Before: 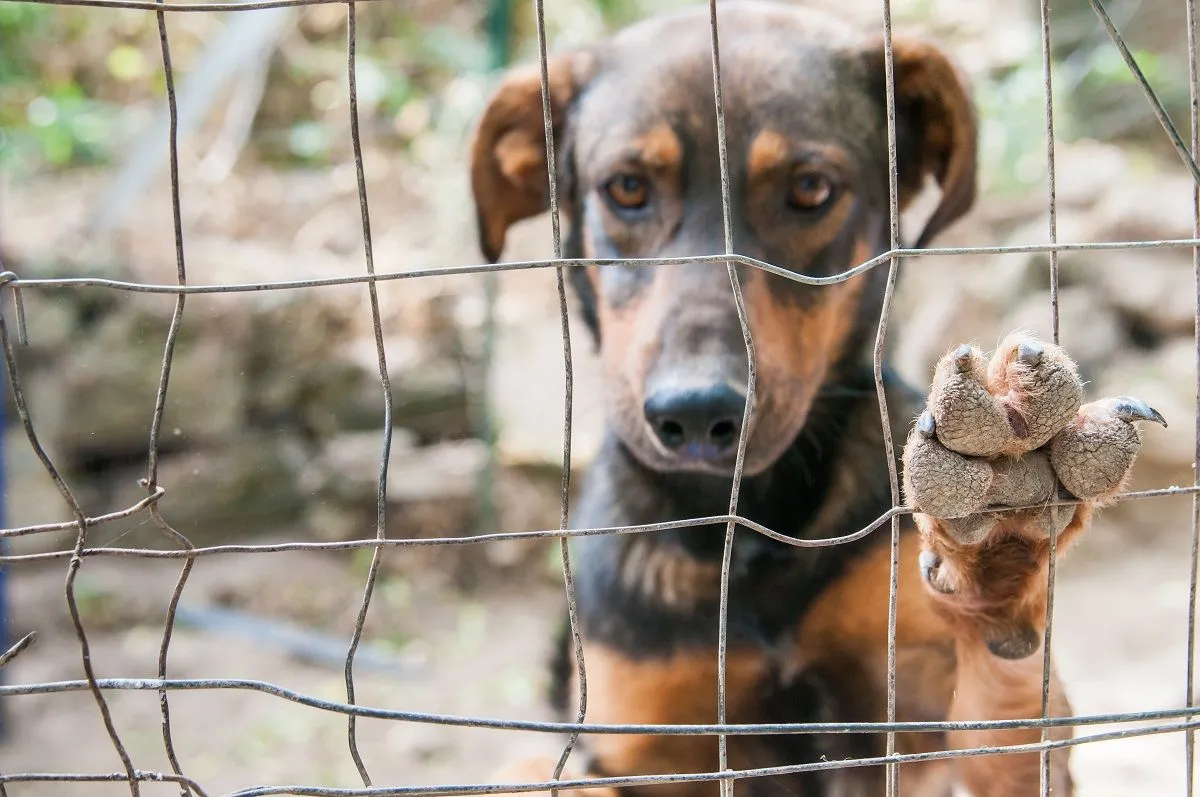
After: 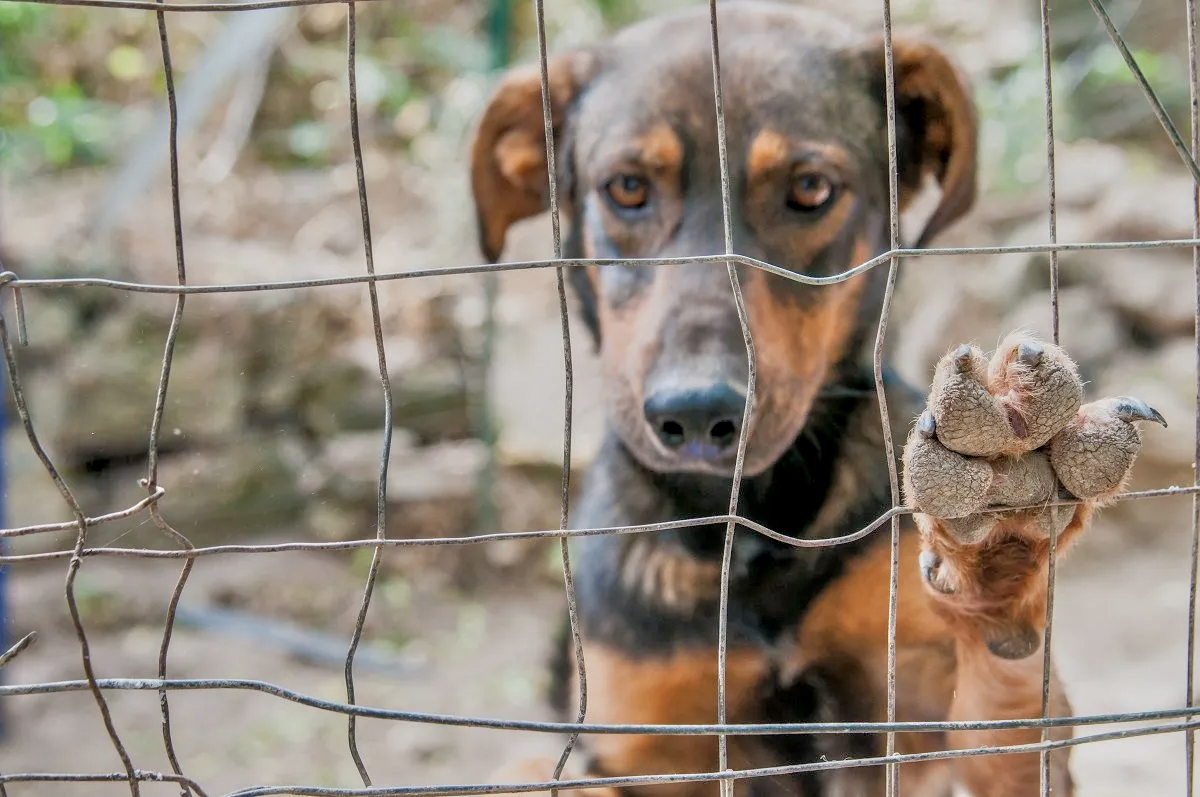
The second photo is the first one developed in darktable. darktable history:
tone equalizer: -7 EV 0.163 EV, -6 EV 0.589 EV, -5 EV 1.15 EV, -4 EV 1.3 EV, -3 EV 1.12 EV, -2 EV 0.6 EV, -1 EV 0.149 EV
local contrast: on, module defaults
exposure: exposure -0.561 EV, compensate highlight preservation false
